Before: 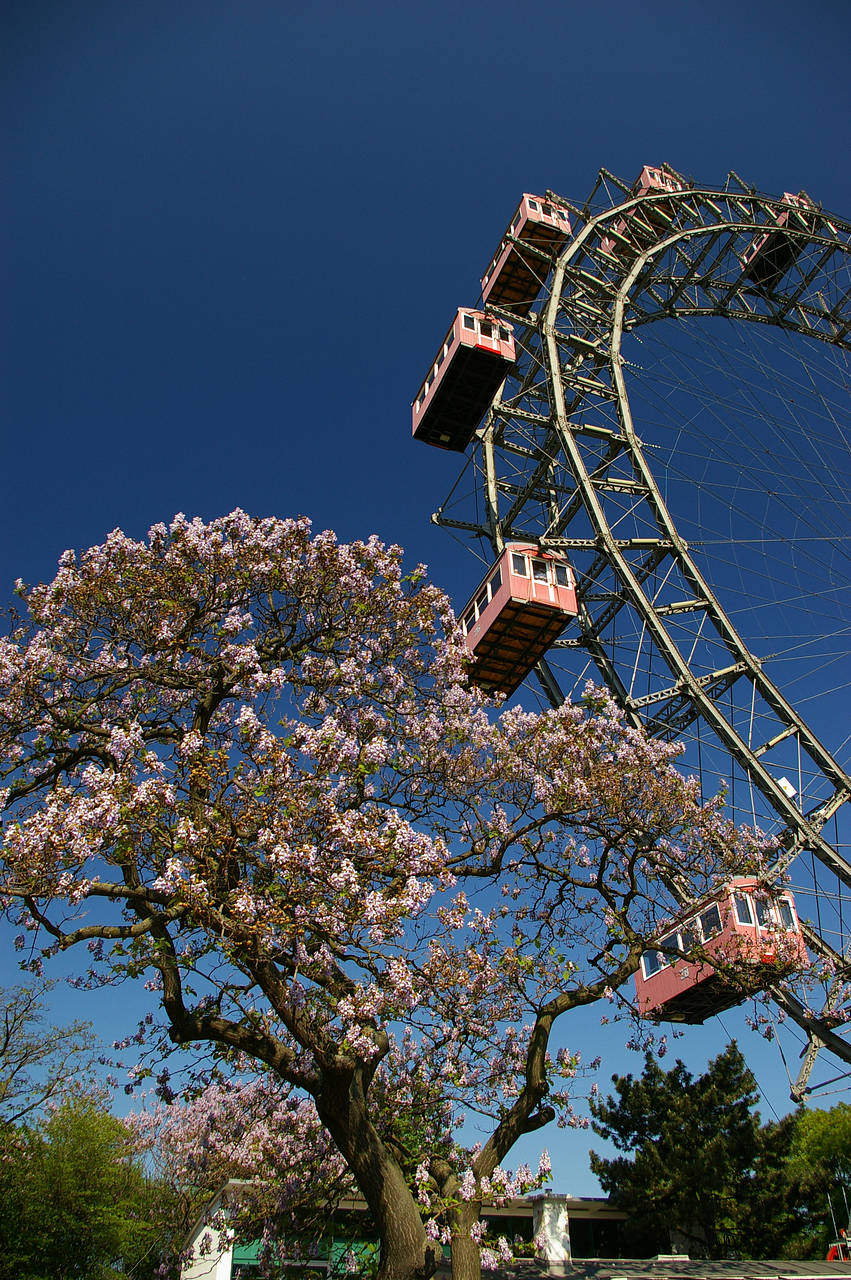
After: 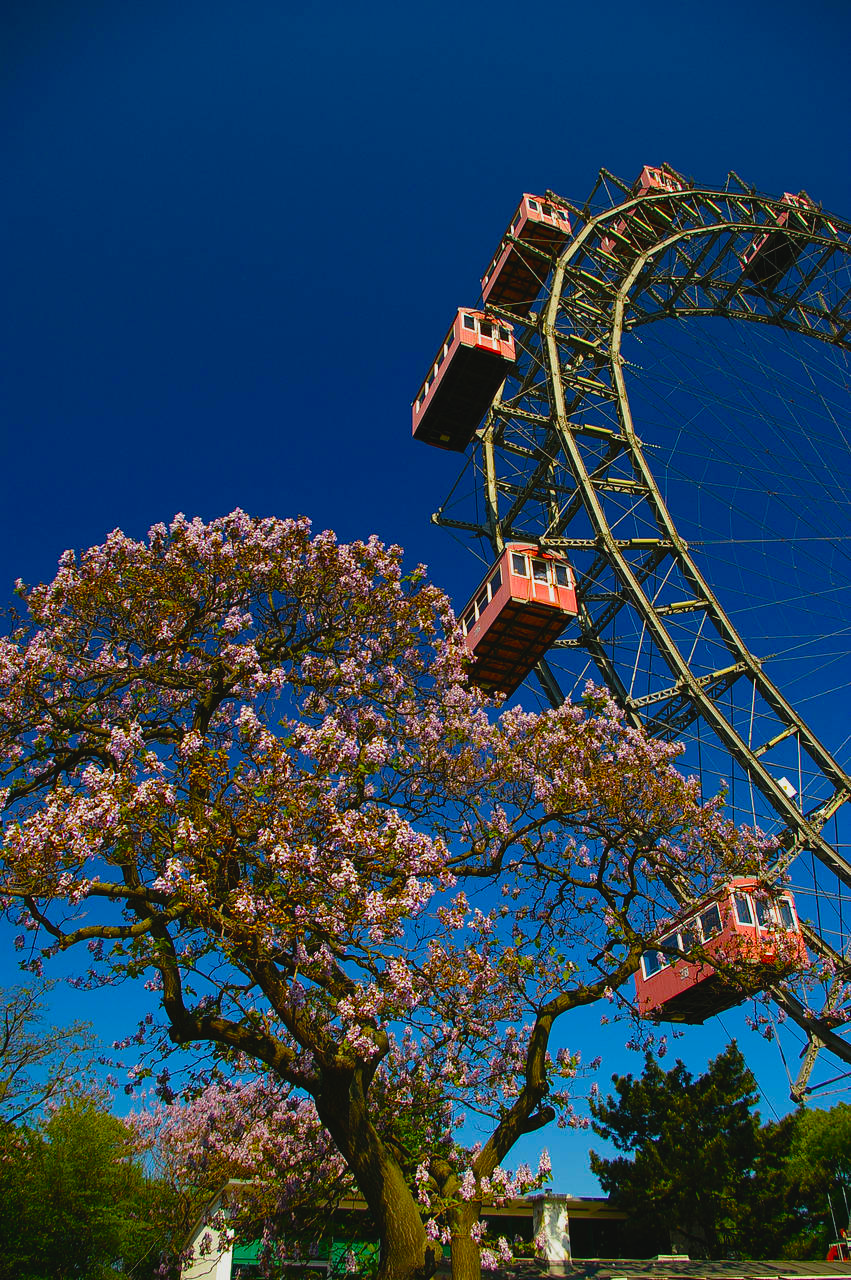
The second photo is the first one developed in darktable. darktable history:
tone curve: curves: ch0 [(0, 0) (0.003, 0.005) (0.011, 0.008) (0.025, 0.014) (0.044, 0.021) (0.069, 0.027) (0.1, 0.041) (0.136, 0.083) (0.177, 0.138) (0.224, 0.197) (0.277, 0.259) (0.335, 0.331) (0.399, 0.399) (0.468, 0.476) (0.543, 0.547) (0.623, 0.635) (0.709, 0.753) (0.801, 0.847) (0.898, 0.94) (1, 1)], preserve colors none
color balance rgb: linear chroma grading › global chroma 23.15%, perceptual saturation grading › global saturation 28.7%, perceptual saturation grading › mid-tones 12.04%, perceptual saturation grading › shadows 10.19%, global vibrance 22.22%
exposure: black level correction -0.015, exposure -0.5 EV, compensate highlight preservation false
